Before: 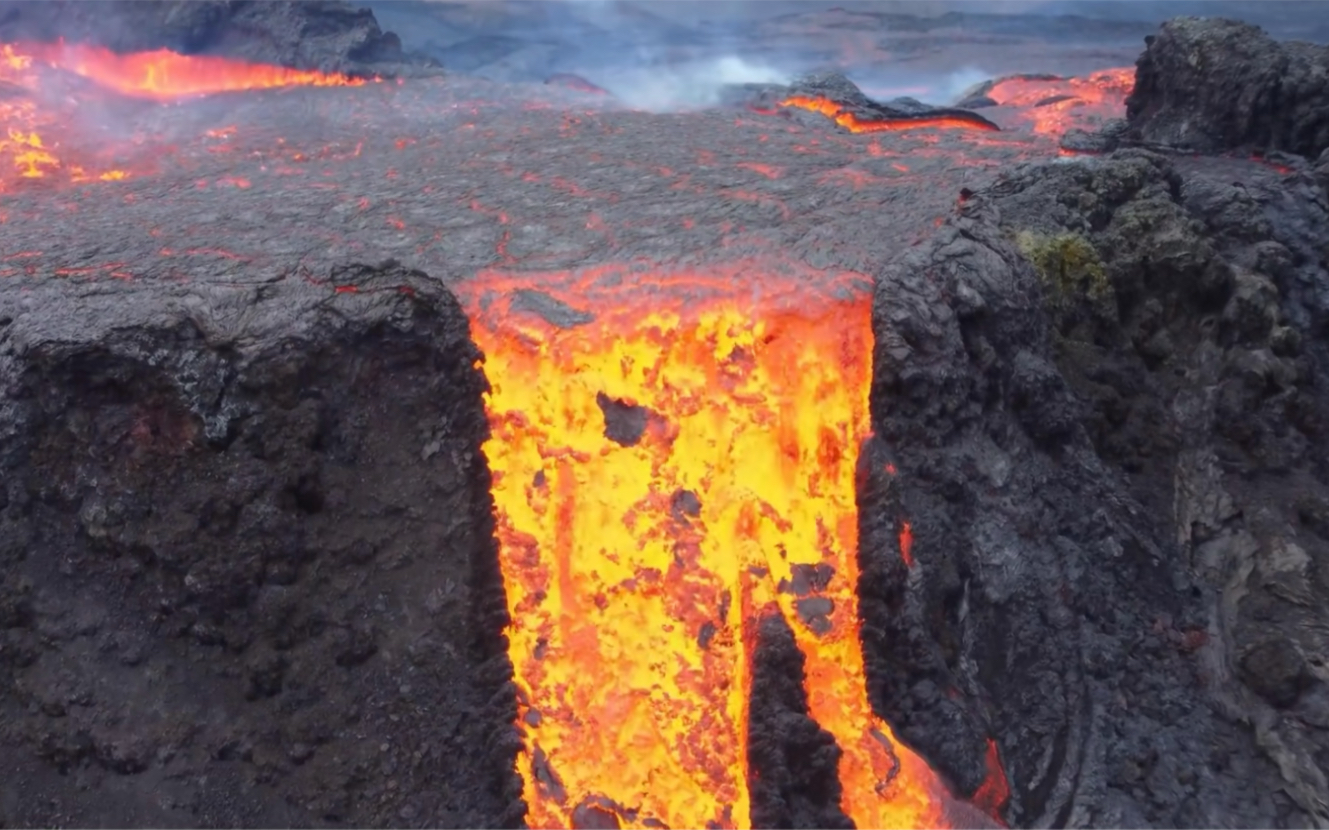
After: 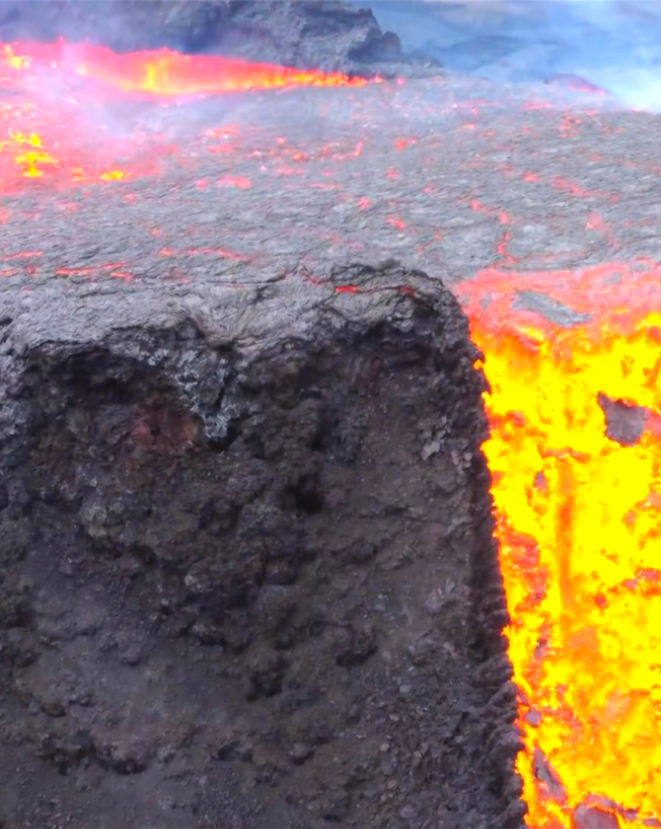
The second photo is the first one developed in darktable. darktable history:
contrast brightness saturation: brightness 0.123
crop and rotate: left 0.025%, top 0%, right 50.225%
color balance rgb: perceptual saturation grading › global saturation 29.46%, contrast 4.1%
tone equalizer: -8 EV -0.734 EV, -7 EV -0.722 EV, -6 EV -0.626 EV, -5 EV -0.397 EV, -3 EV 0.375 EV, -2 EV 0.6 EV, -1 EV 0.697 EV, +0 EV 0.734 EV
base curve: curves: ch0 [(0, 0) (0.297, 0.298) (1, 1)], preserve colors none
